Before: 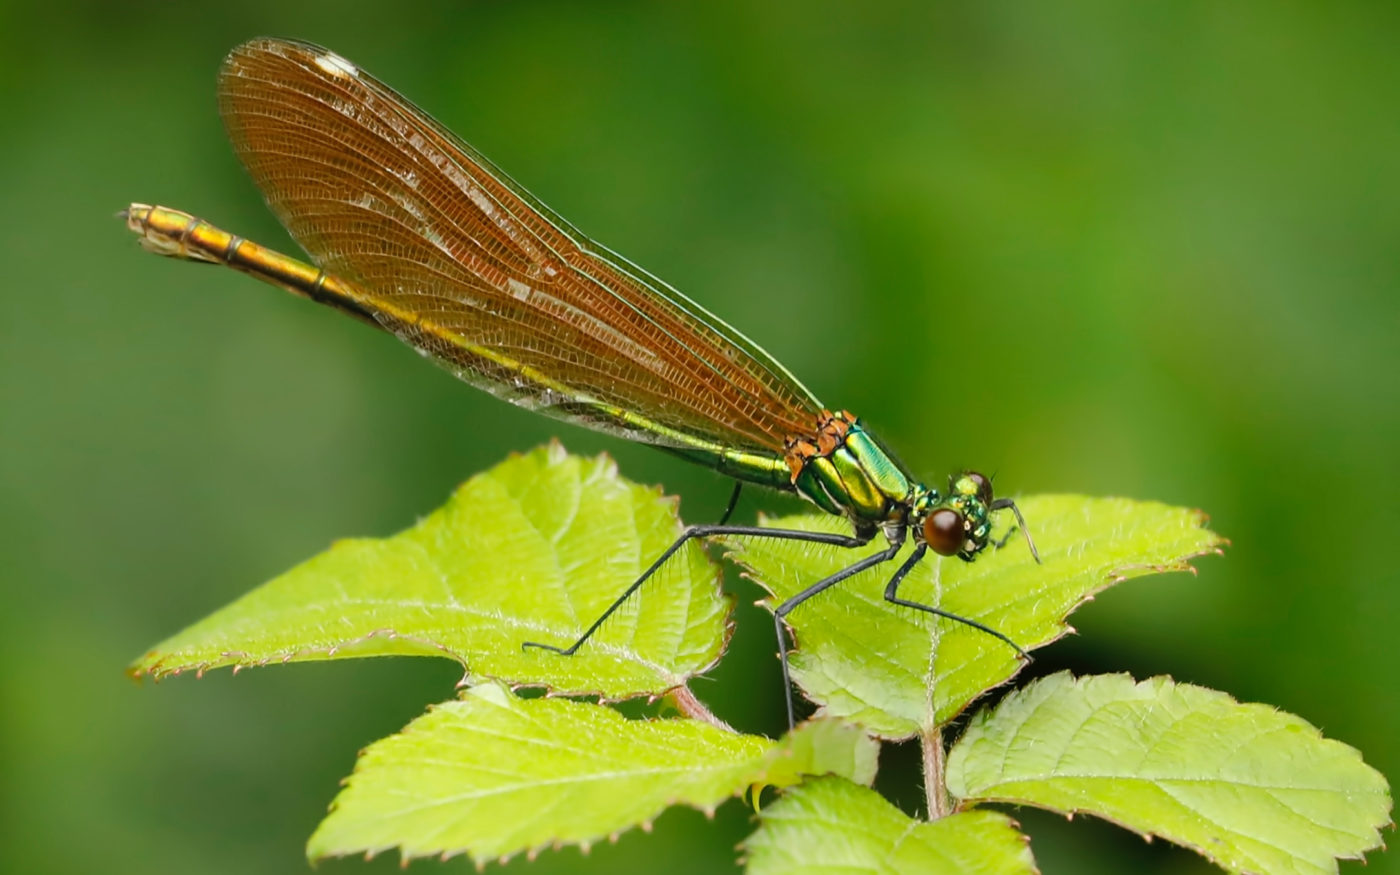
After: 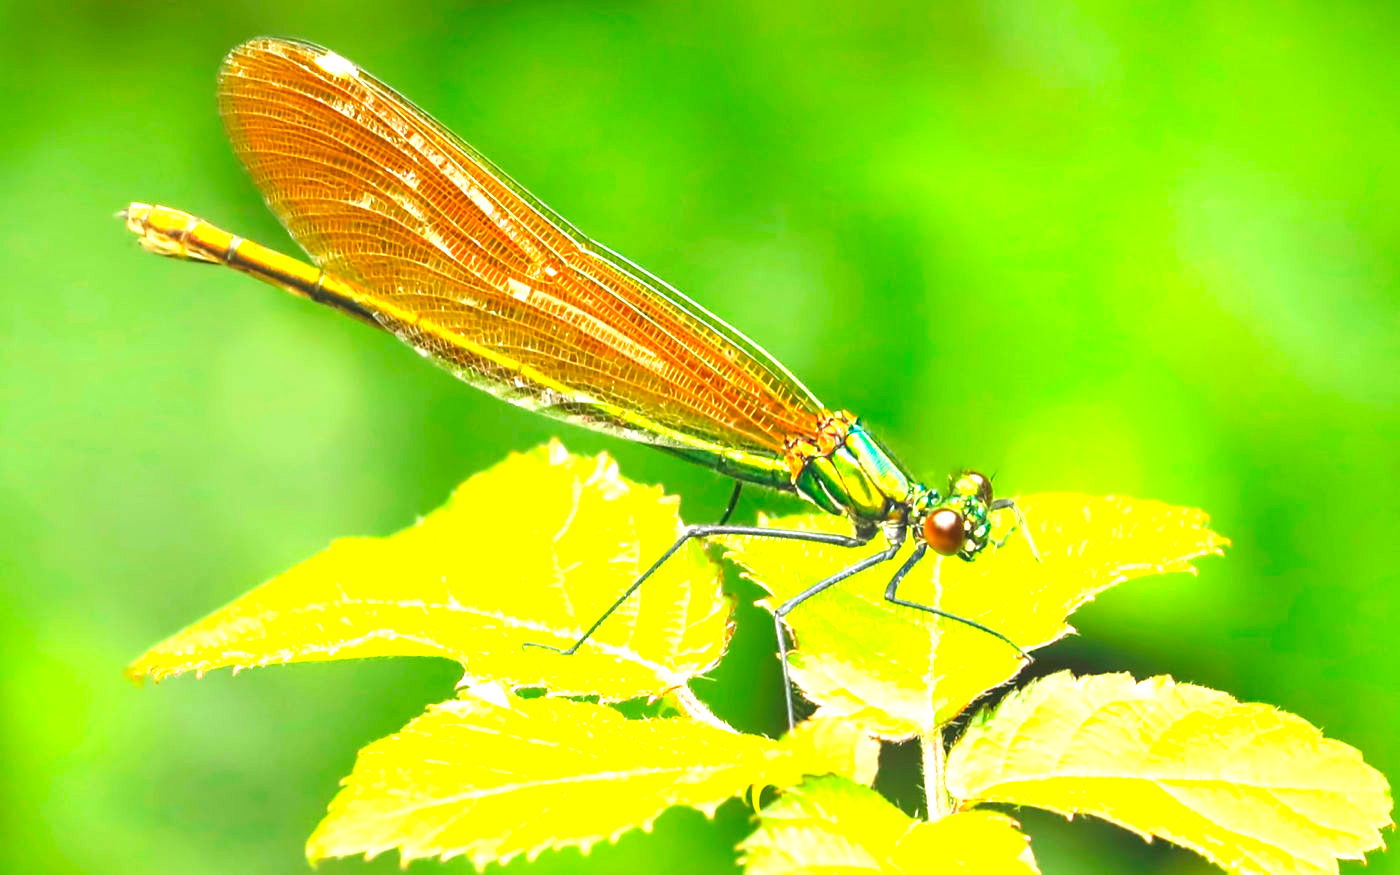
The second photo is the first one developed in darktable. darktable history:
contrast brightness saturation: contrast -0.19, saturation 0.19
local contrast: highlights 83%, shadows 81%
exposure: black level correction 0, exposure 1.6 EV, compensate exposure bias true, compensate highlight preservation false
